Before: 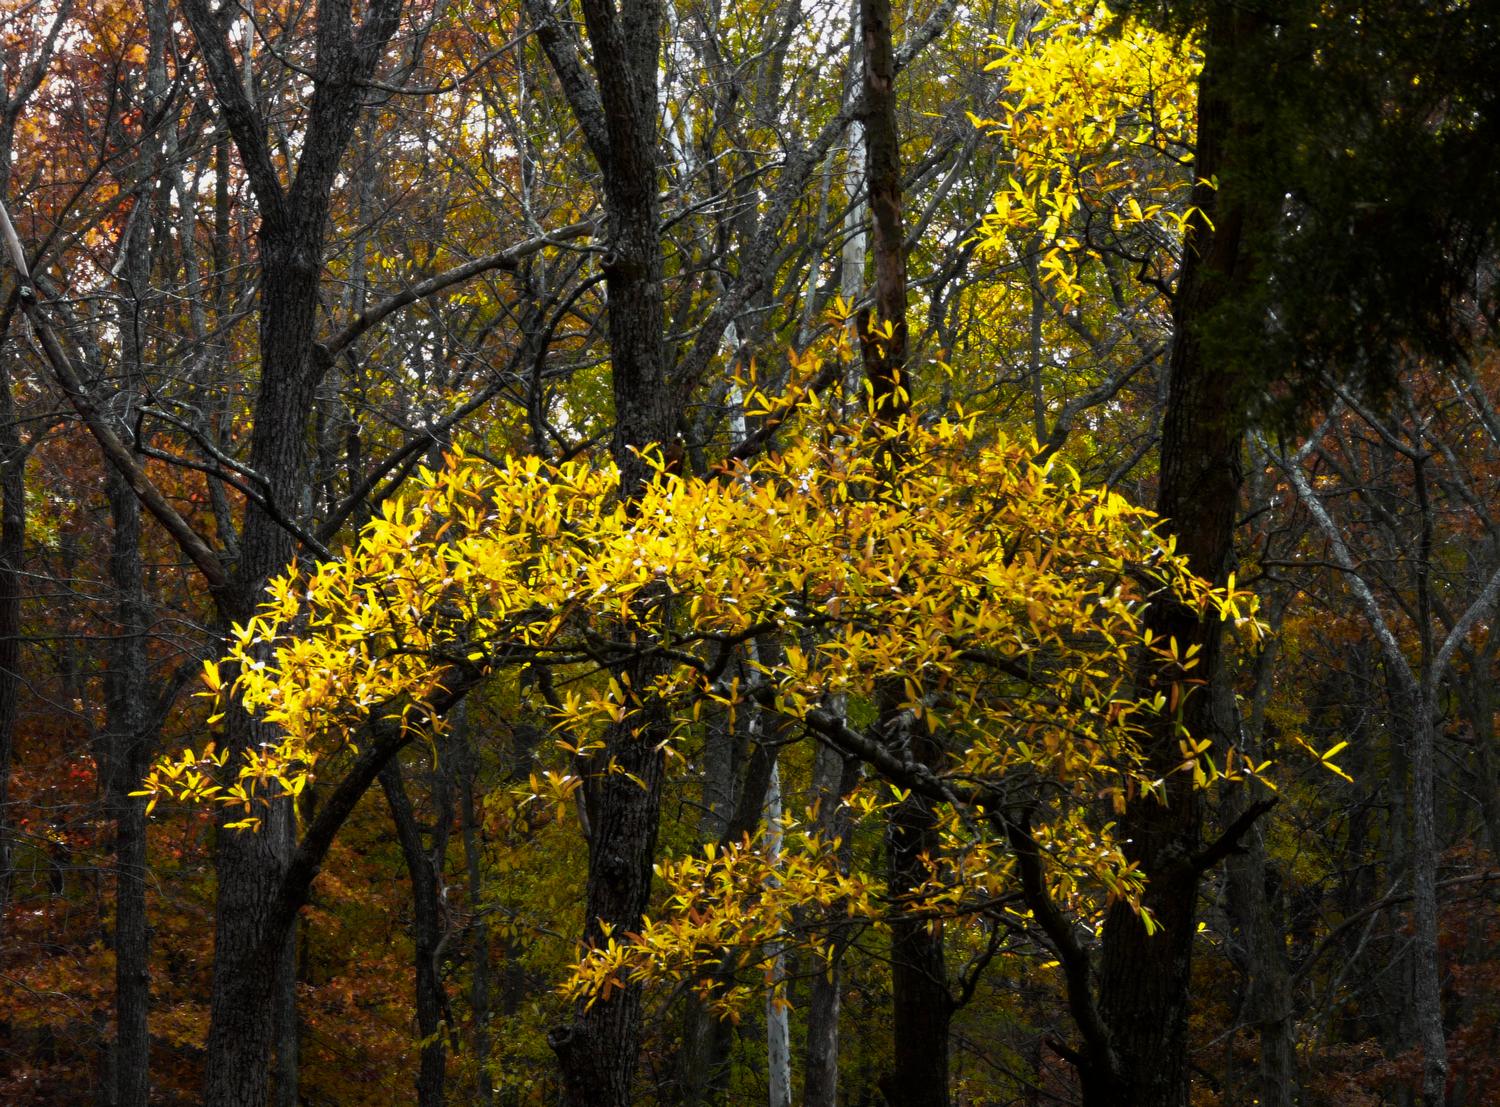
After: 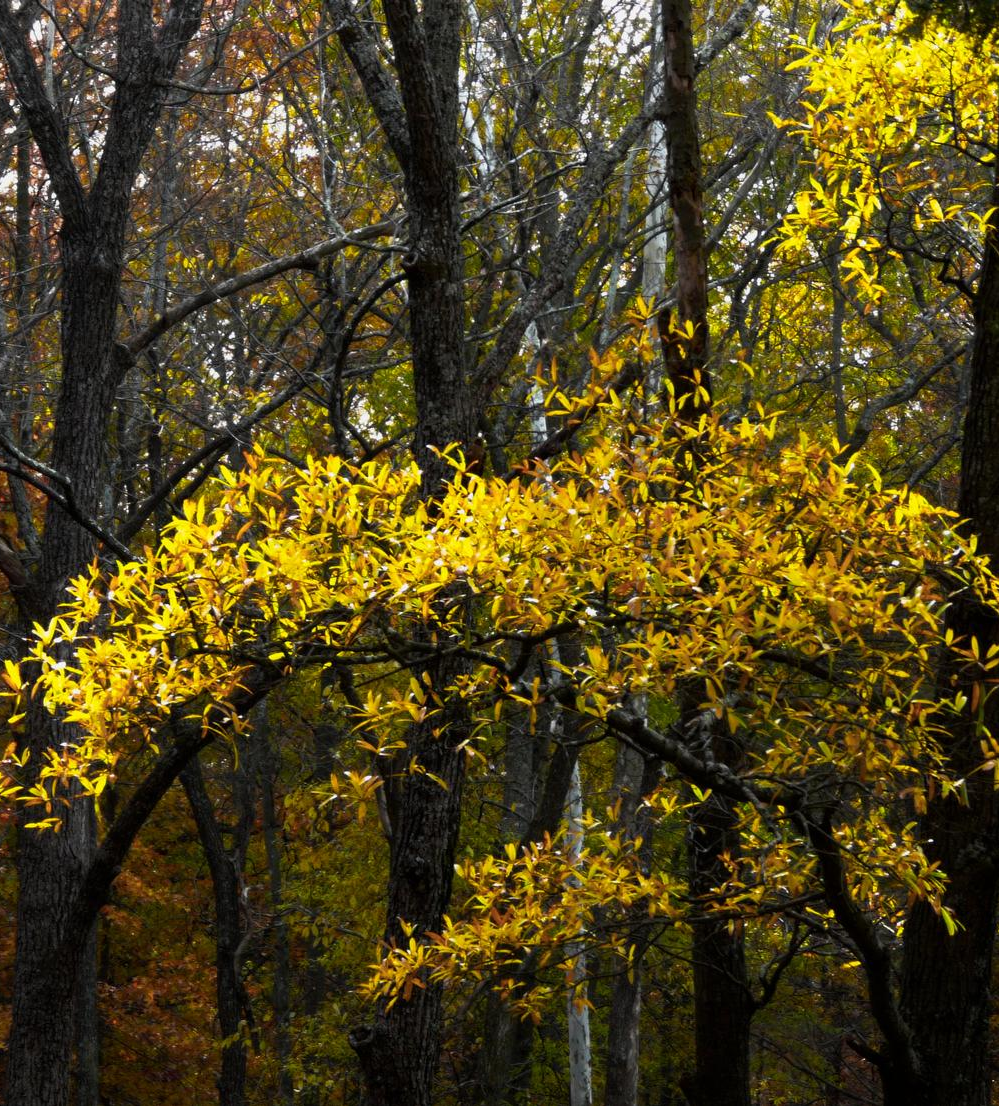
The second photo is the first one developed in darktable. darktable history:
crop and rotate: left 13.342%, right 20.025%
